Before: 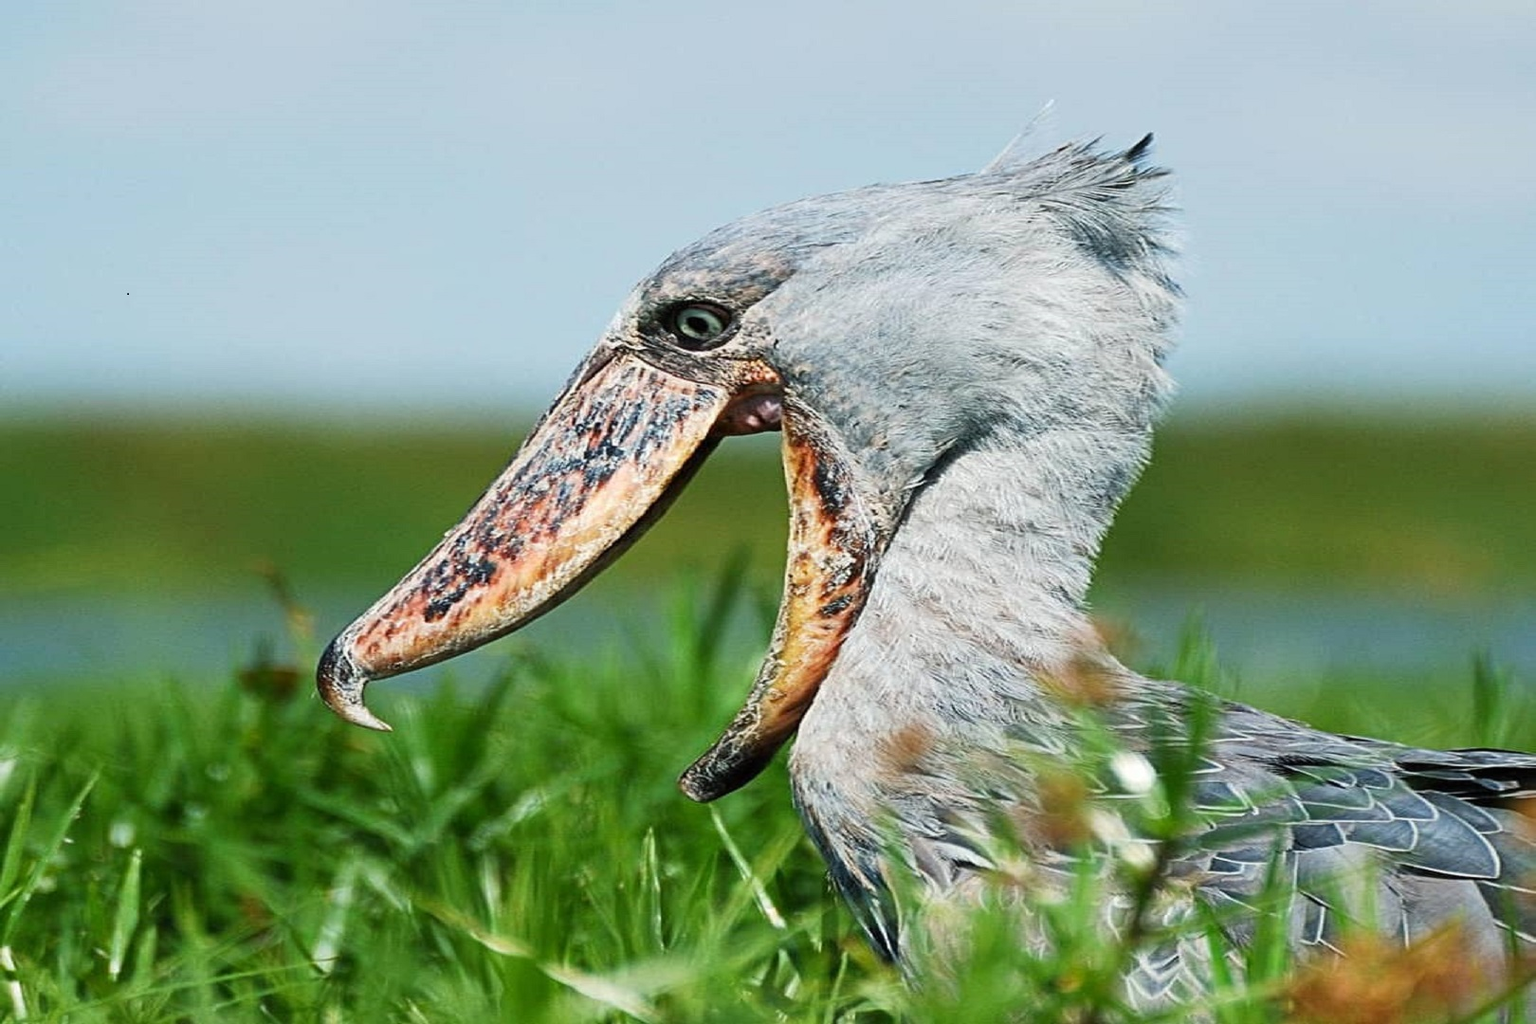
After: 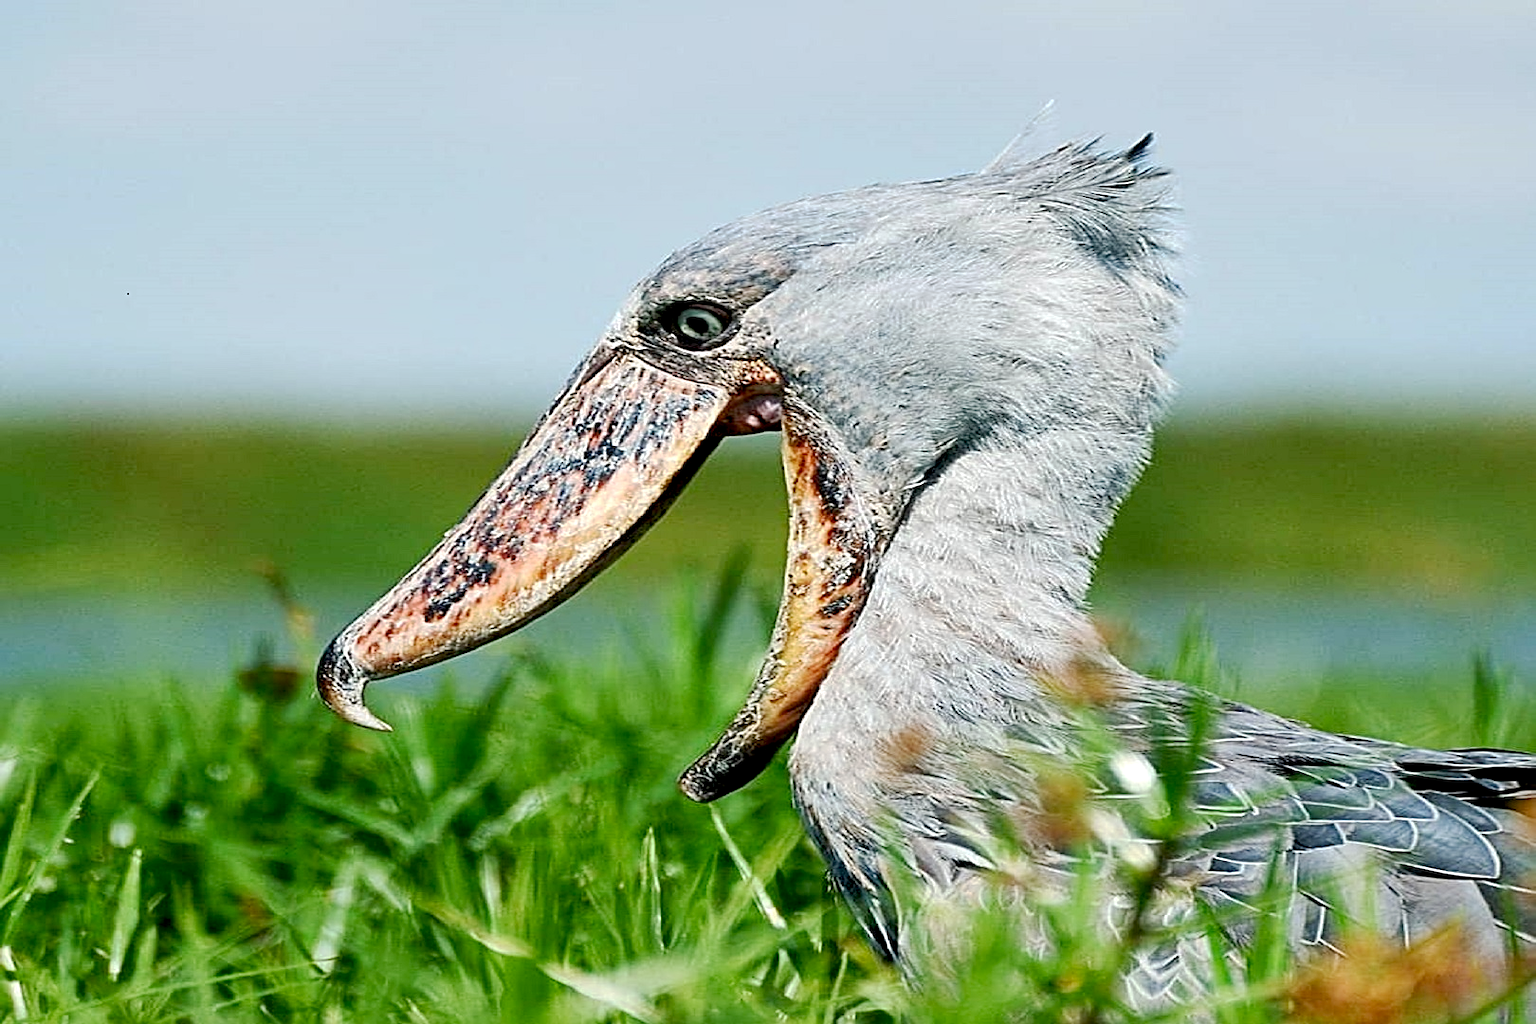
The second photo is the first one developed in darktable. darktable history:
local contrast: mode bilateral grid, contrast 20, coarseness 50, detail 120%, midtone range 0.2
exposure: black level correction 0.009, exposure 0.115 EV, compensate highlight preservation false
base curve: curves: ch0 [(0, 0) (0.262, 0.32) (0.722, 0.705) (1, 1)], preserve colors none
sharpen: on, module defaults
